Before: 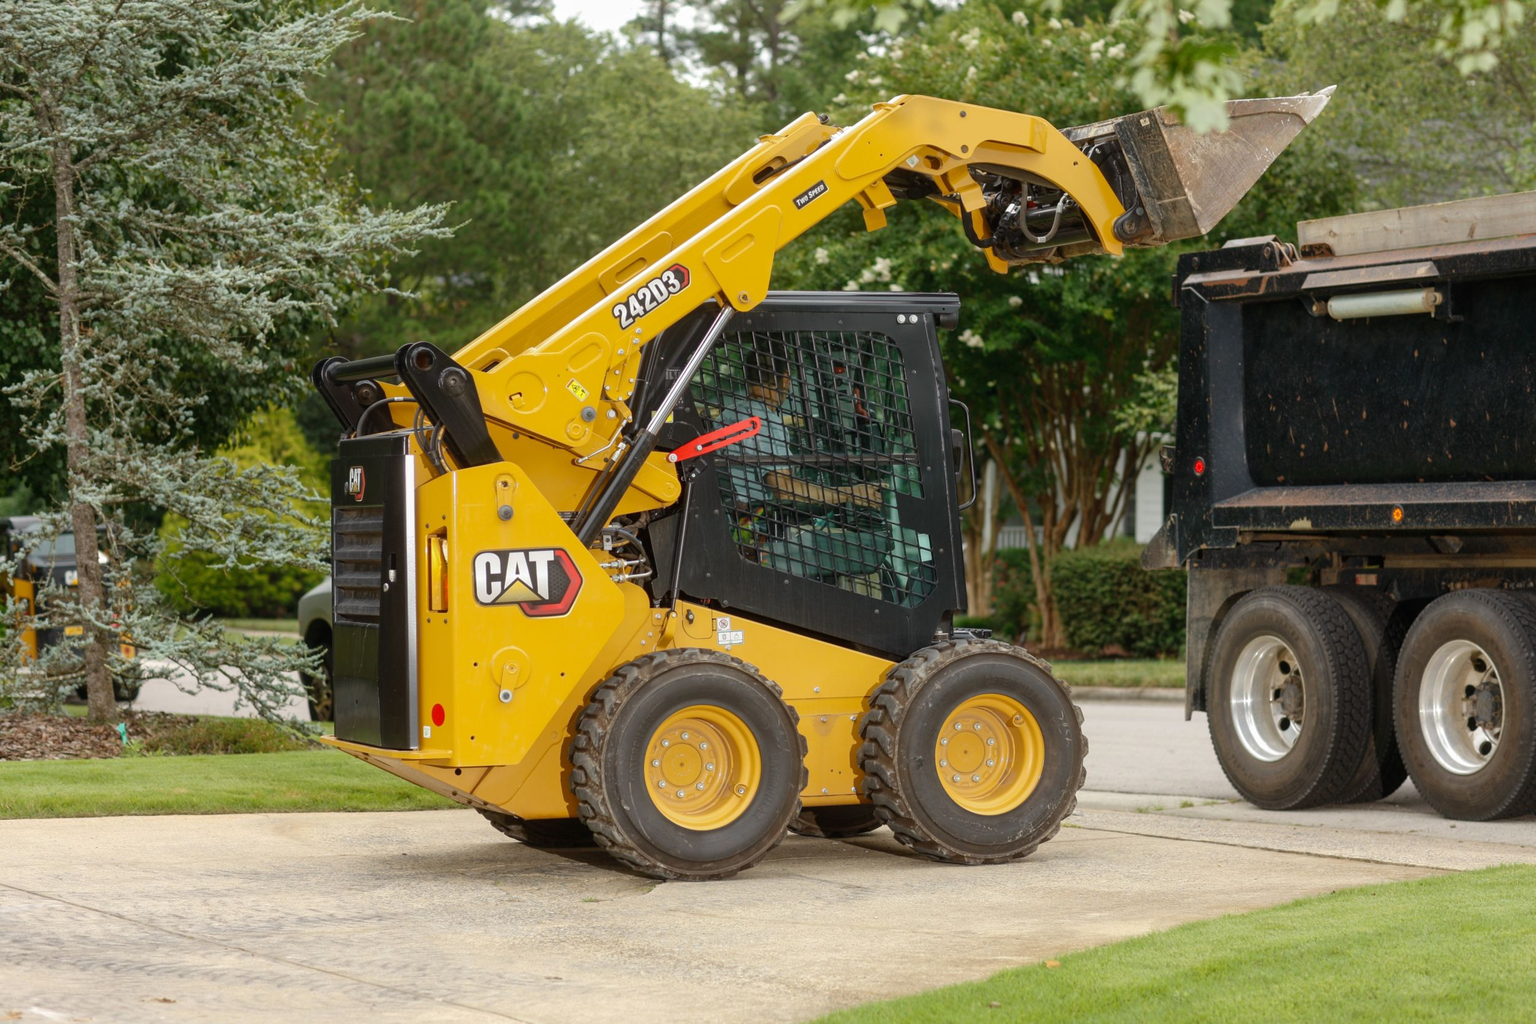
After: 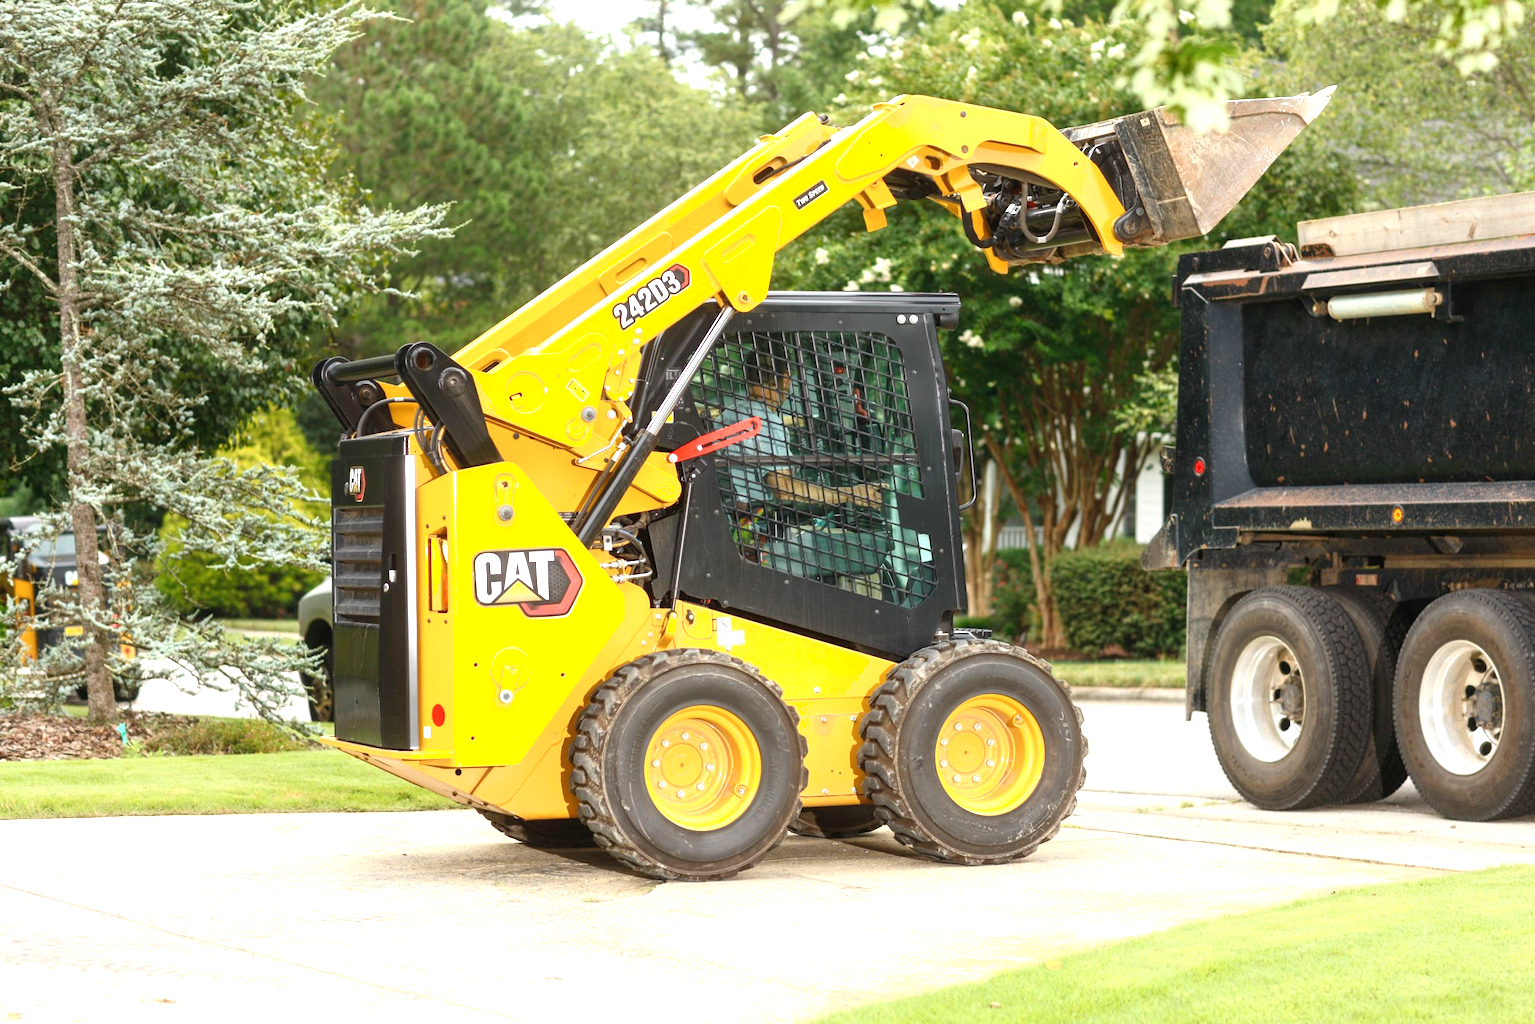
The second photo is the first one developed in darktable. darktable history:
exposure: black level correction 0, exposure 1.105 EV, compensate highlight preservation false
shadows and highlights: shadows -1.82, highlights 38.11
